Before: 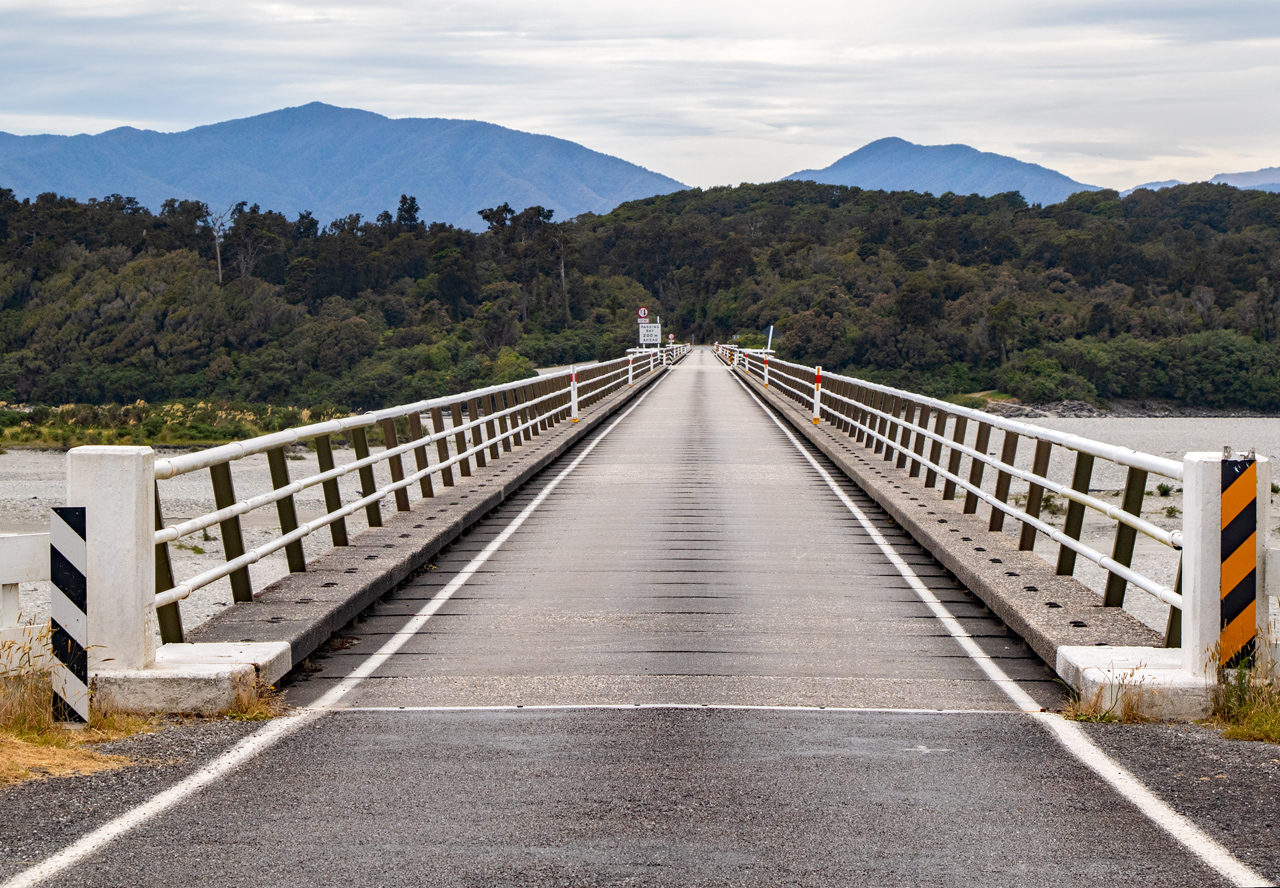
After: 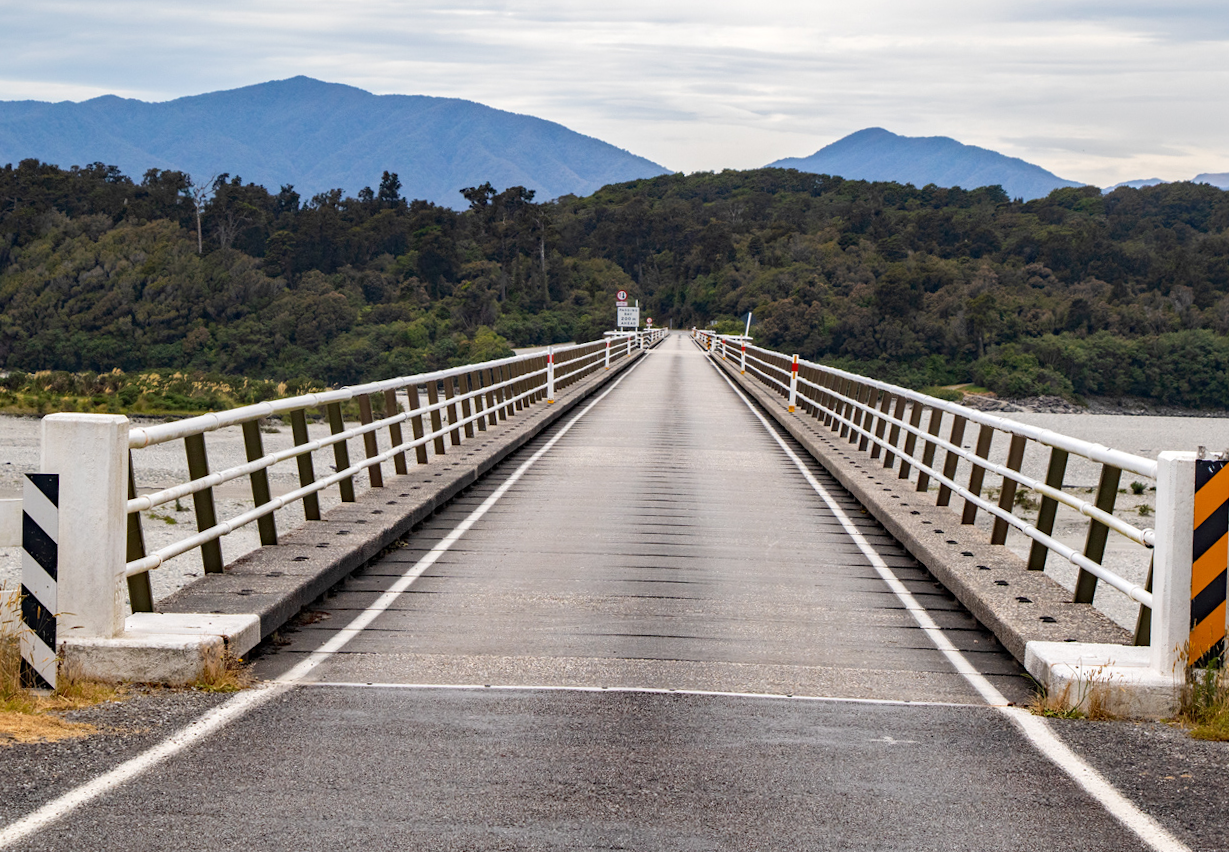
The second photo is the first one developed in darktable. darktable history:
crop and rotate: angle -1.65°
